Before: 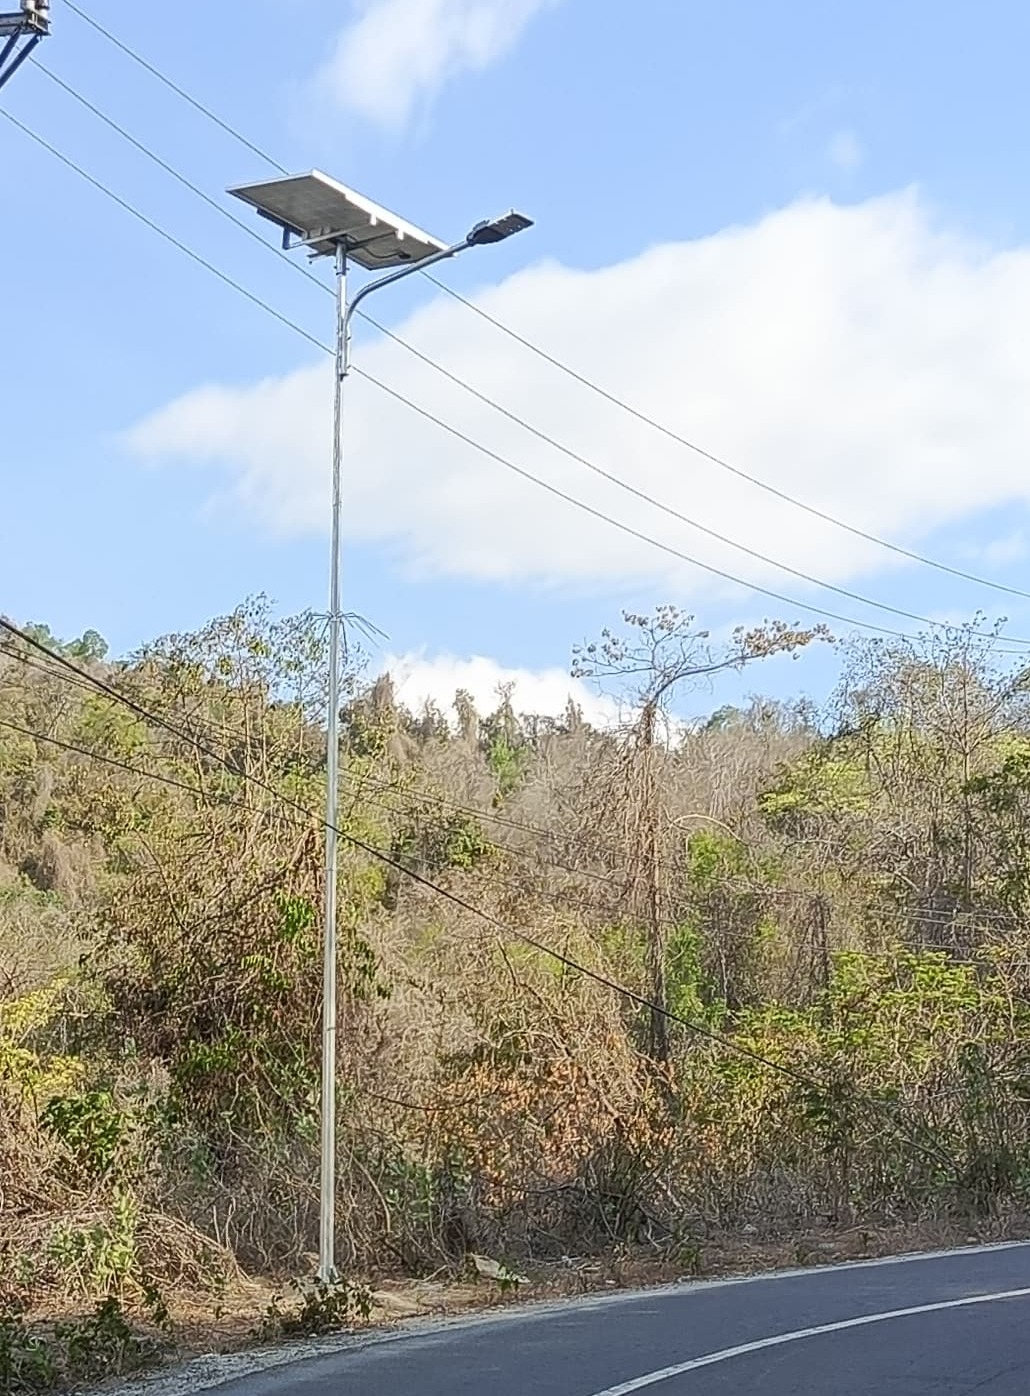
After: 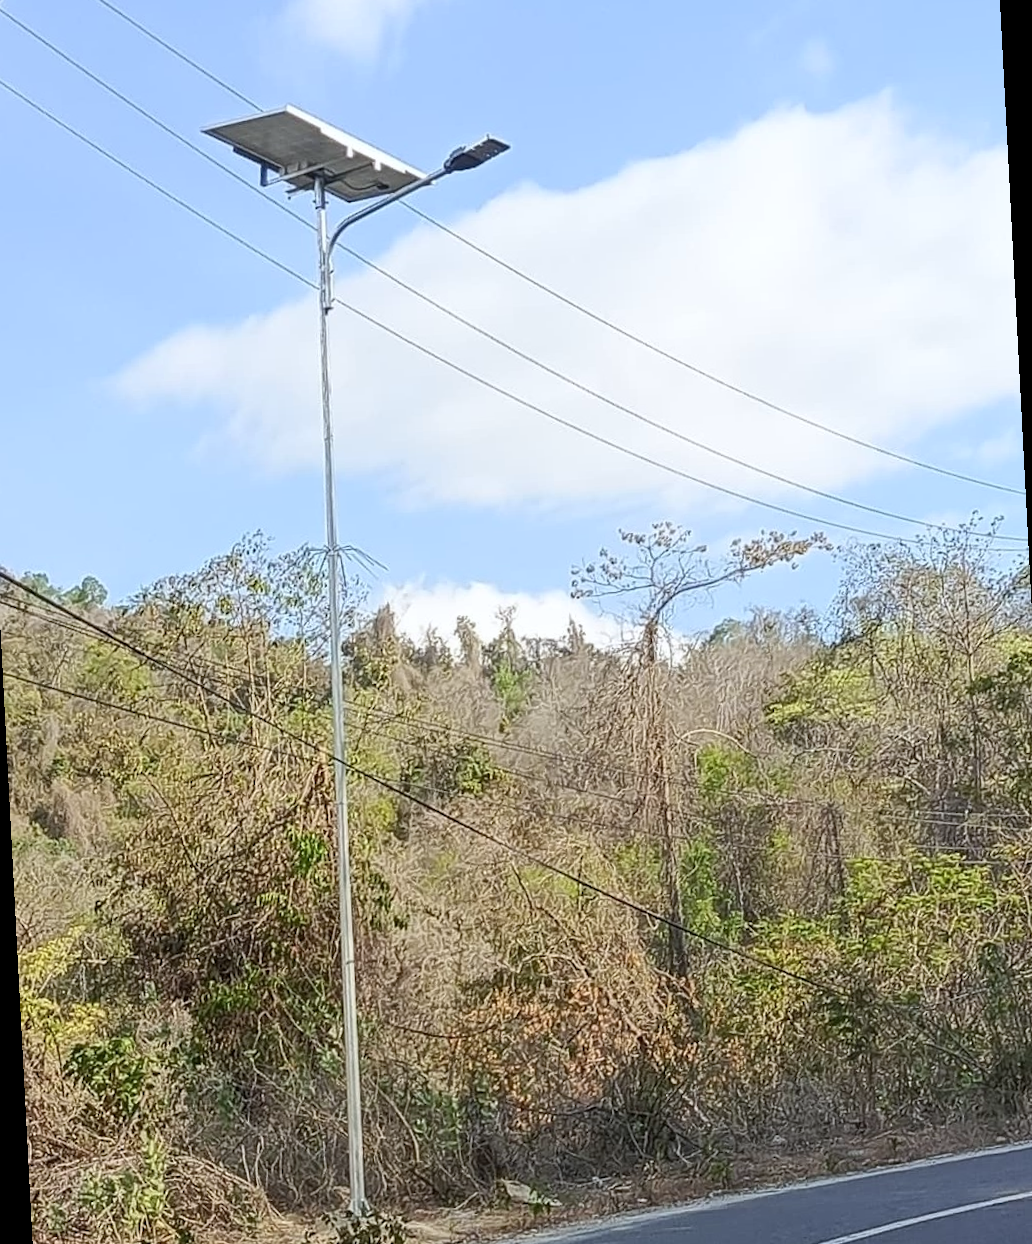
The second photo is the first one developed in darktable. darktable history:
rotate and perspective: rotation -3°, crop left 0.031, crop right 0.968, crop top 0.07, crop bottom 0.93
white balance: red 0.988, blue 1.017
